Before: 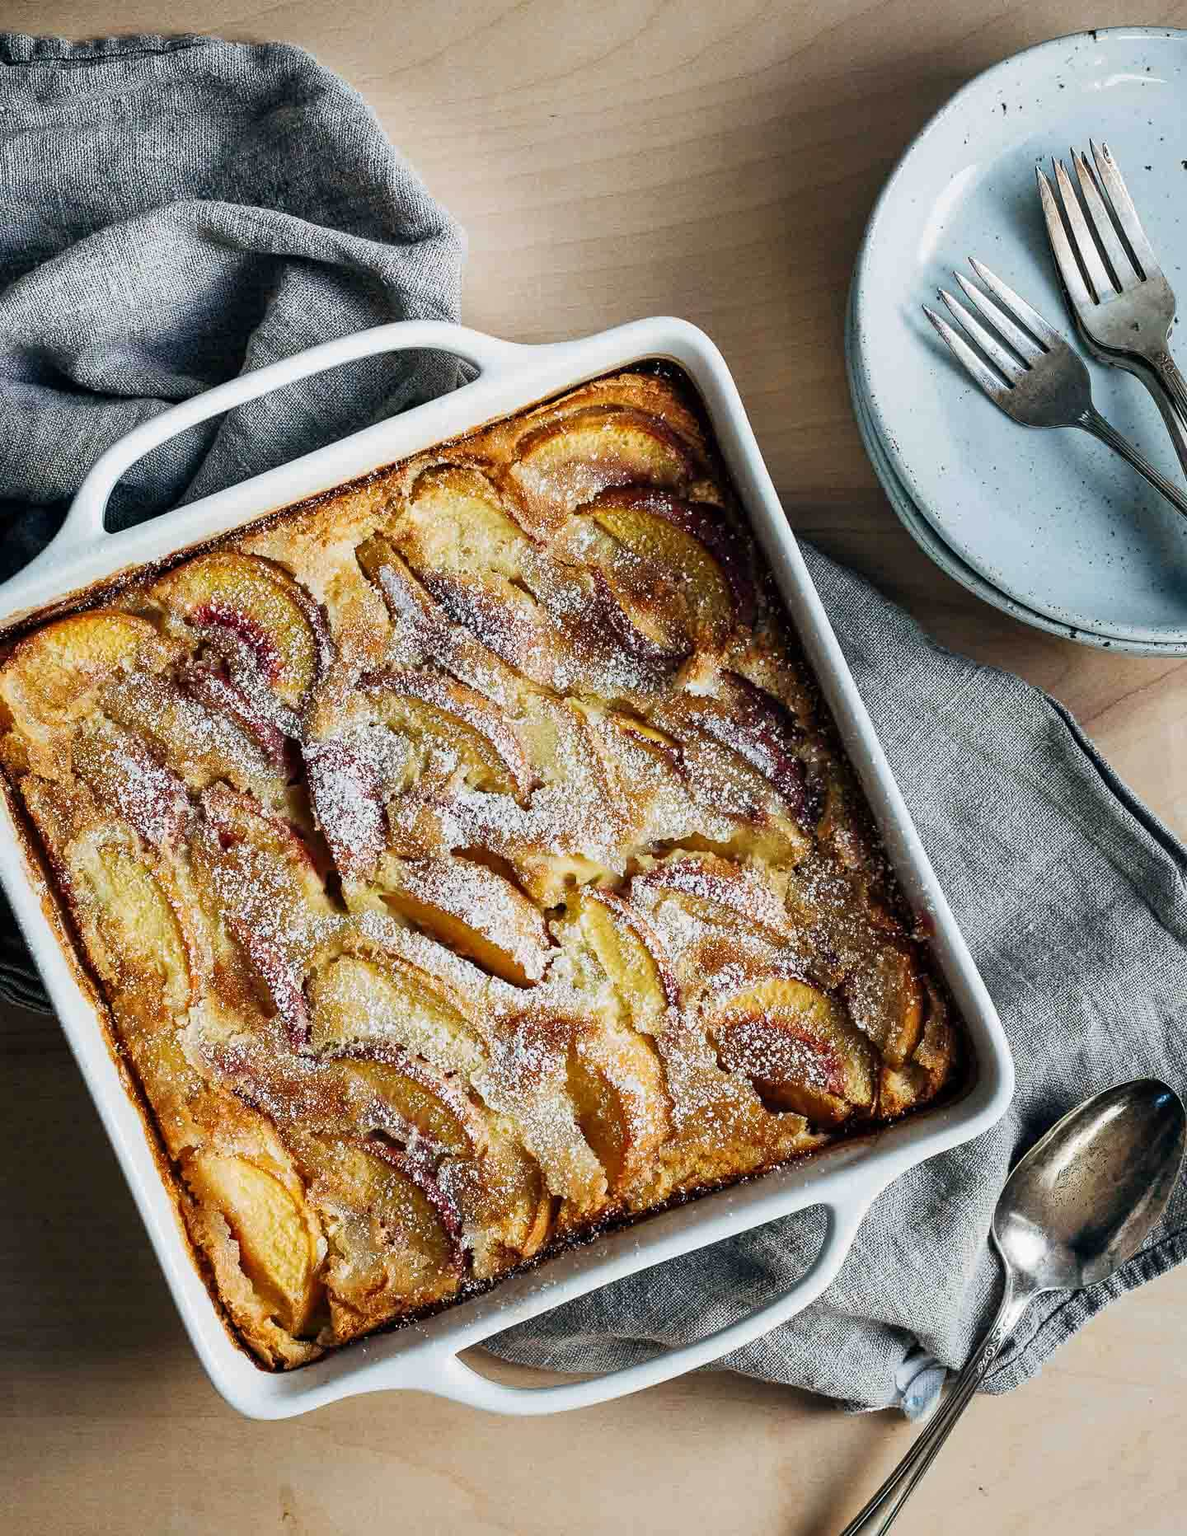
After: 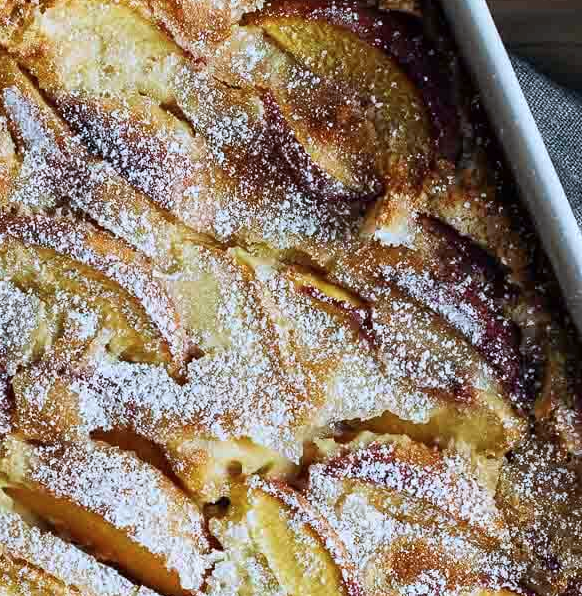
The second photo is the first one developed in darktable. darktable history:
crop: left 31.751%, top 32.172%, right 27.8%, bottom 35.83%
color calibration: x 0.367, y 0.376, temperature 4372.25 K
